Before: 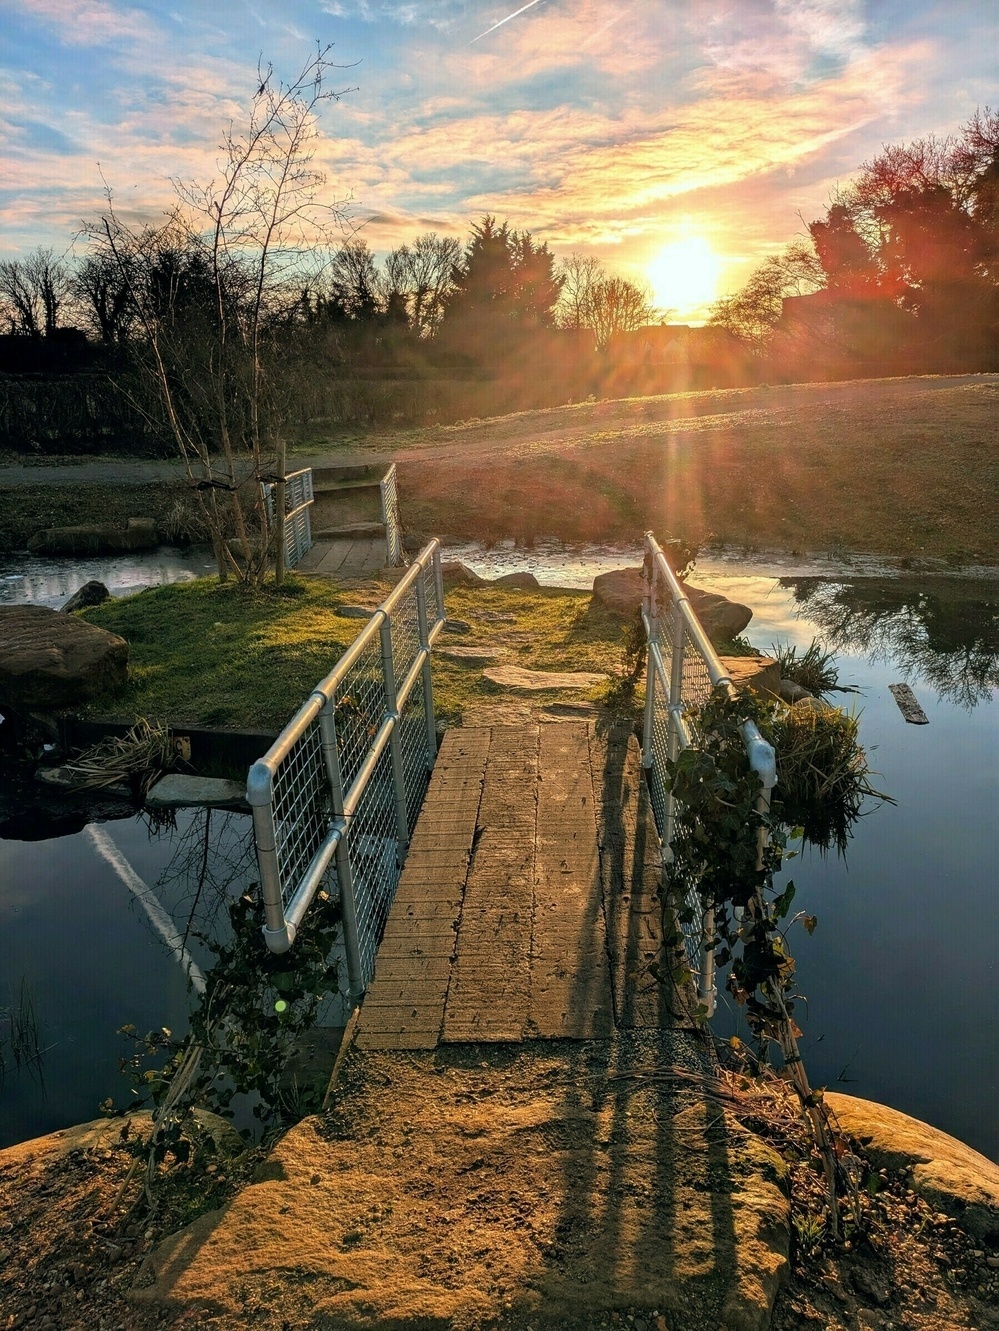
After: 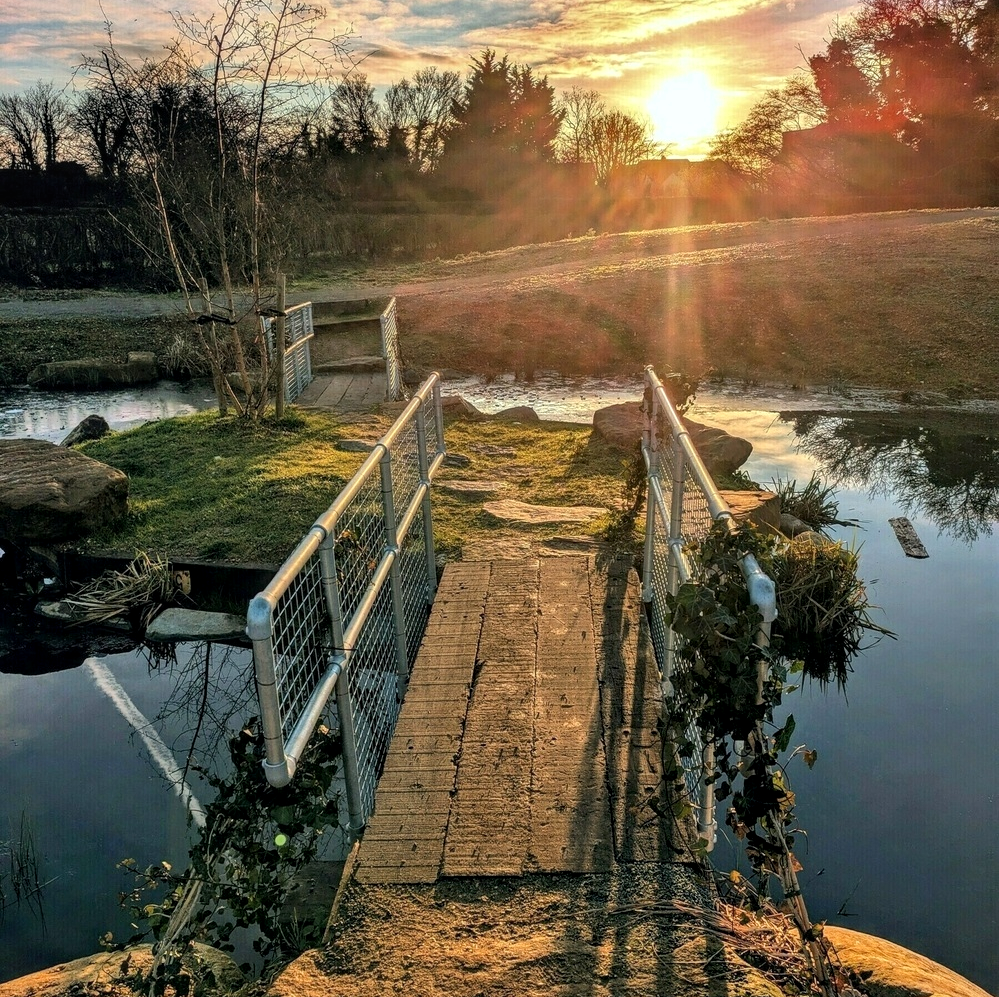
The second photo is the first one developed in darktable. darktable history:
local contrast: on, module defaults
shadows and highlights: low approximation 0.01, soften with gaussian
crop and rotate: top 12.597%, bottom 12.48%
